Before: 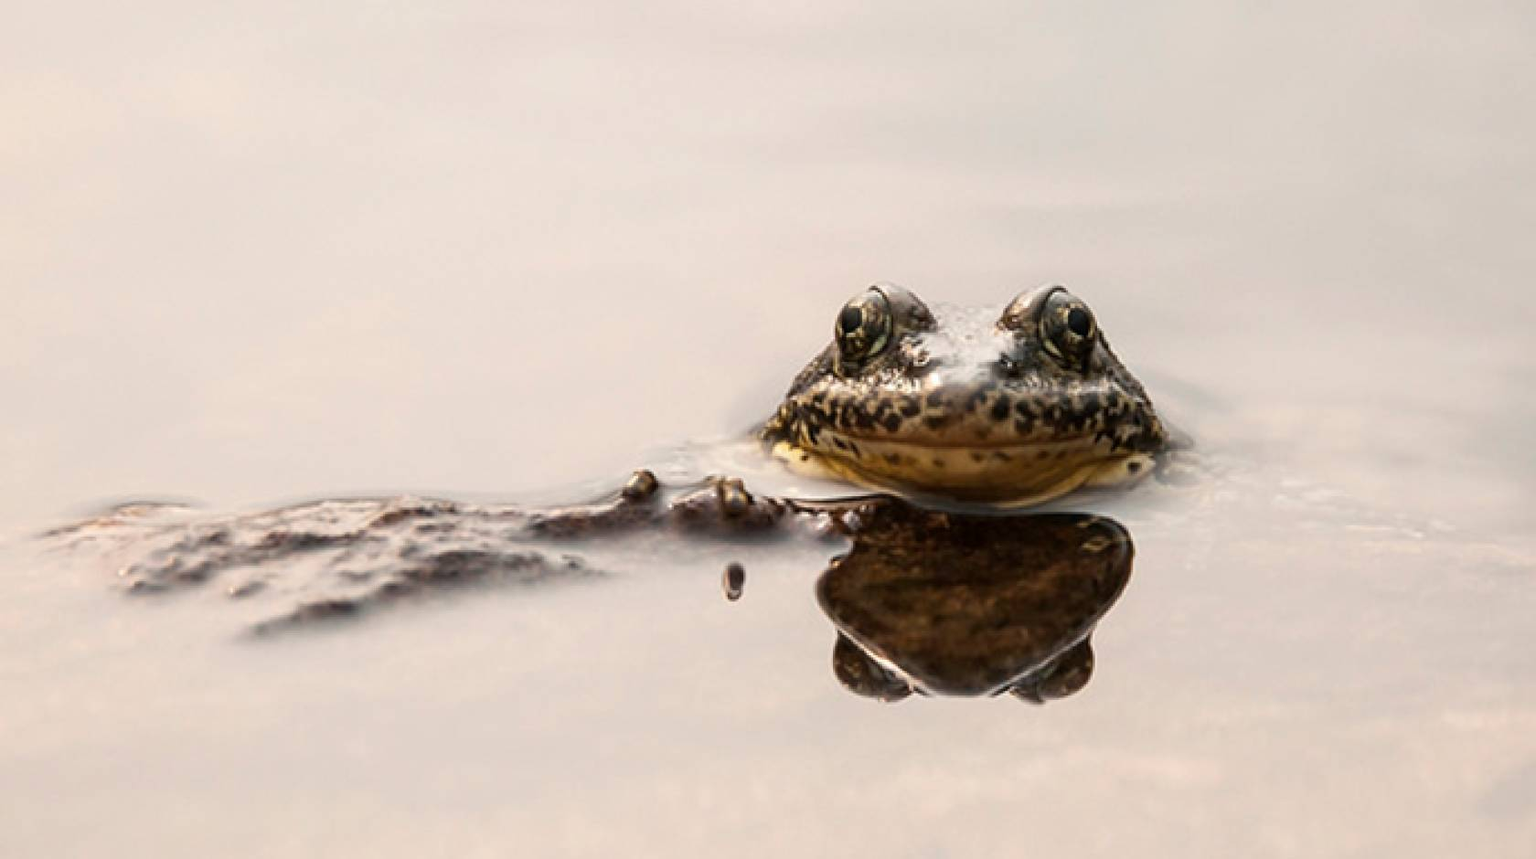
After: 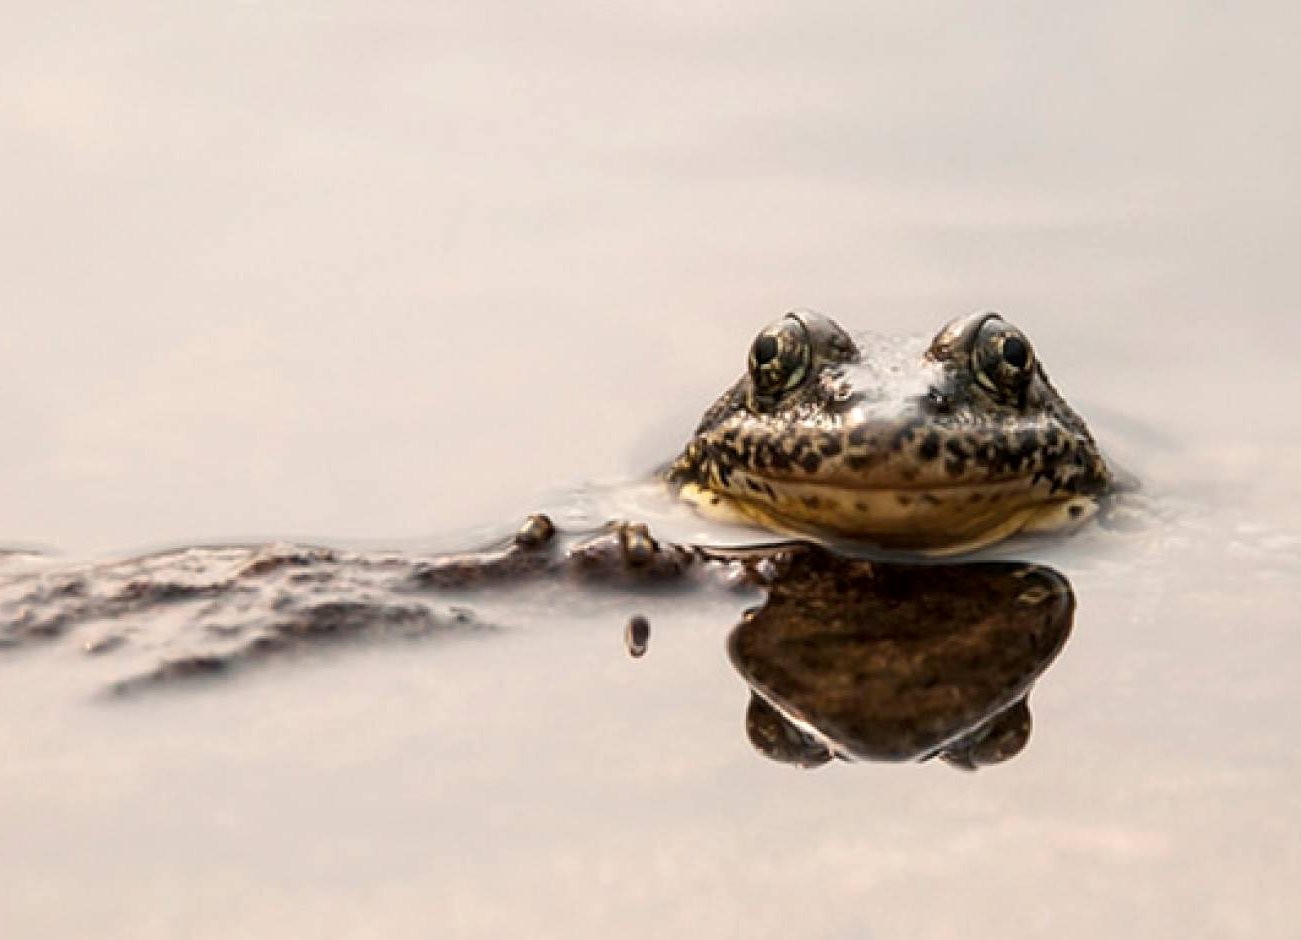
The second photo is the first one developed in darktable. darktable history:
local contrast: highlights 104%, shadows 100%, detail 120%, midtone range 0.2
crop: left 9.851%, right 12.684%
